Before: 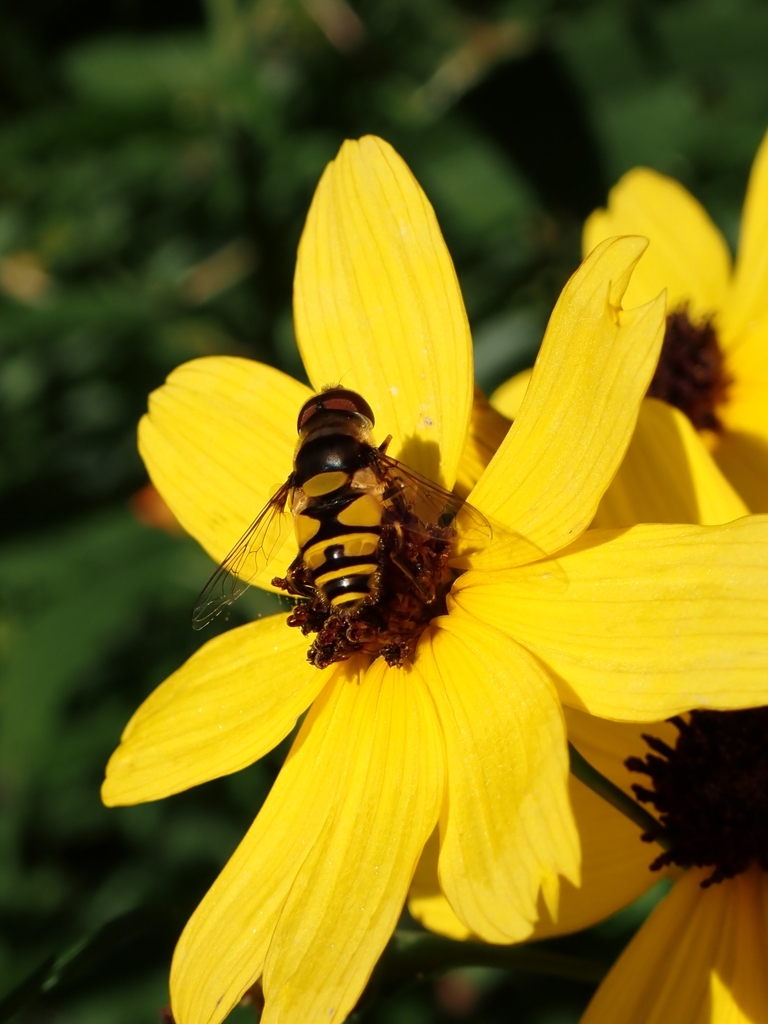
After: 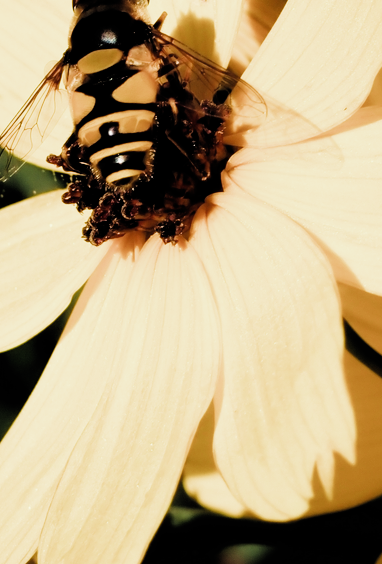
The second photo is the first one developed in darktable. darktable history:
crop: left 29.409%, top 41.358%, right 20.846%, bottom 3.487%
filmic rgb: black relative exposure -5.03 EV, white relative exposure 4 EV, hardness 2.9, contrast 1.298, add noise in highlights 0.001, color science v3 (2019), use custom middle-gray values true, contrast in highlights soft
tone equalizer: -8 EV -0.768 EV, -7 EV -0.681 EV, -6 EV -0.576 EV, -5 EV -0.418 EV, -3 EV 0.385 EV, -2 EV 0.6 EV, -1 EV 0.684 EV, +0 EV 0.73 EV
